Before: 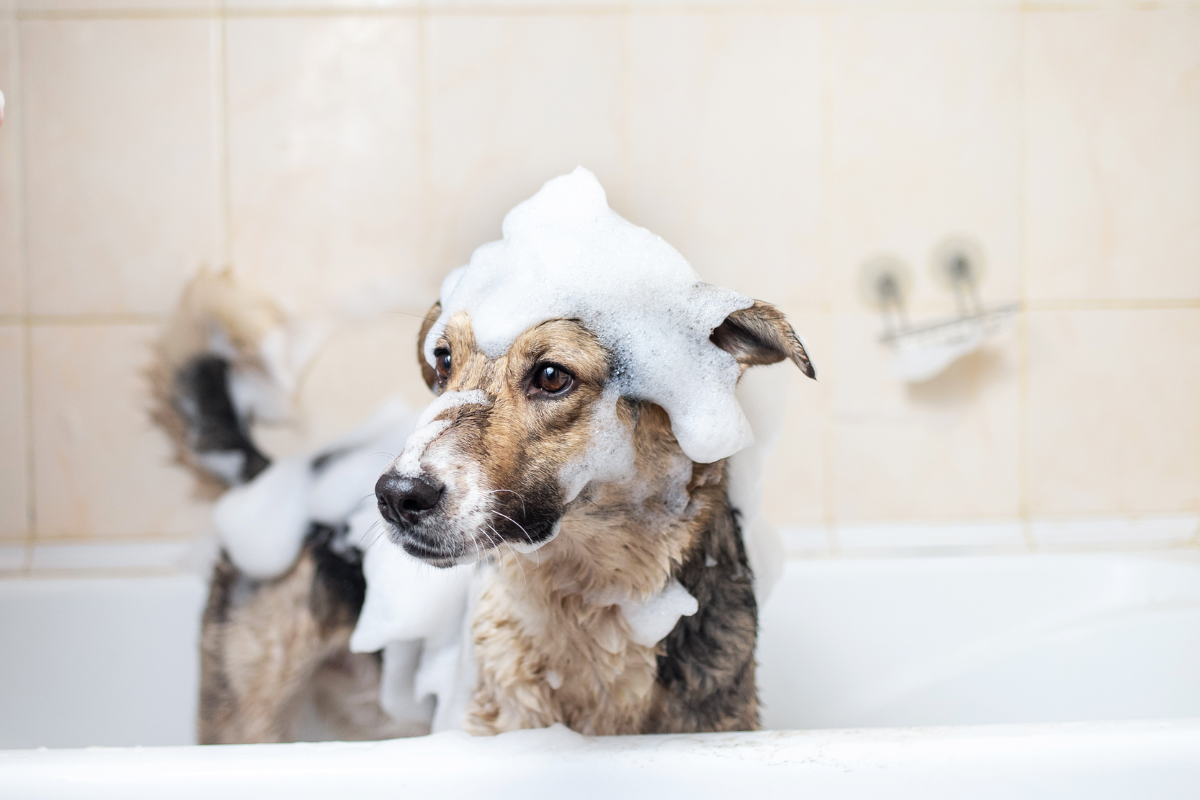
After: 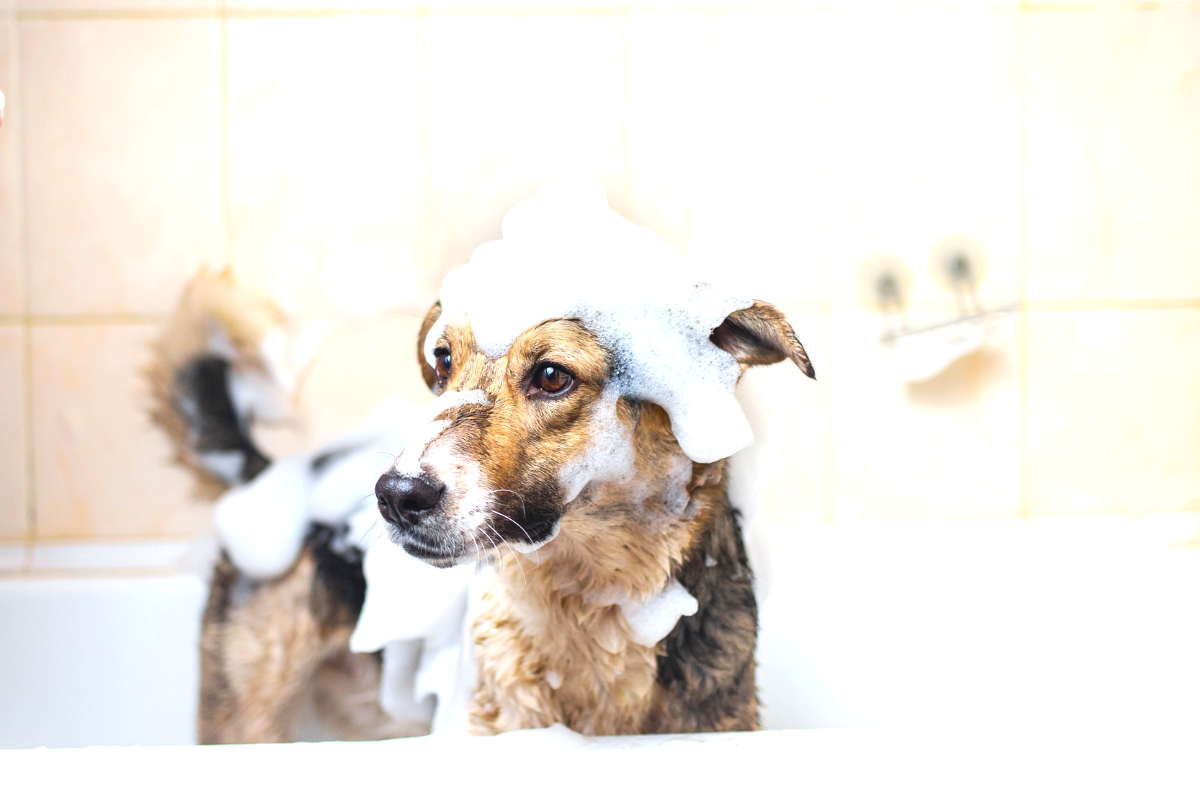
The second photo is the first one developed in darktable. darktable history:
color balance rgb: global offset › luminance 0.501%, linear chroma grading › global chroma 9.674%, perceptual saturation grading › global saturation 29.975%, perceptual brilliance grading › global brilliance 12.626%, global vibrance 20%
color calibration: illuminant same as pipeline (D50), adaptation XYZ, x 0.346, y 0.359, temperature 5017.43 K
